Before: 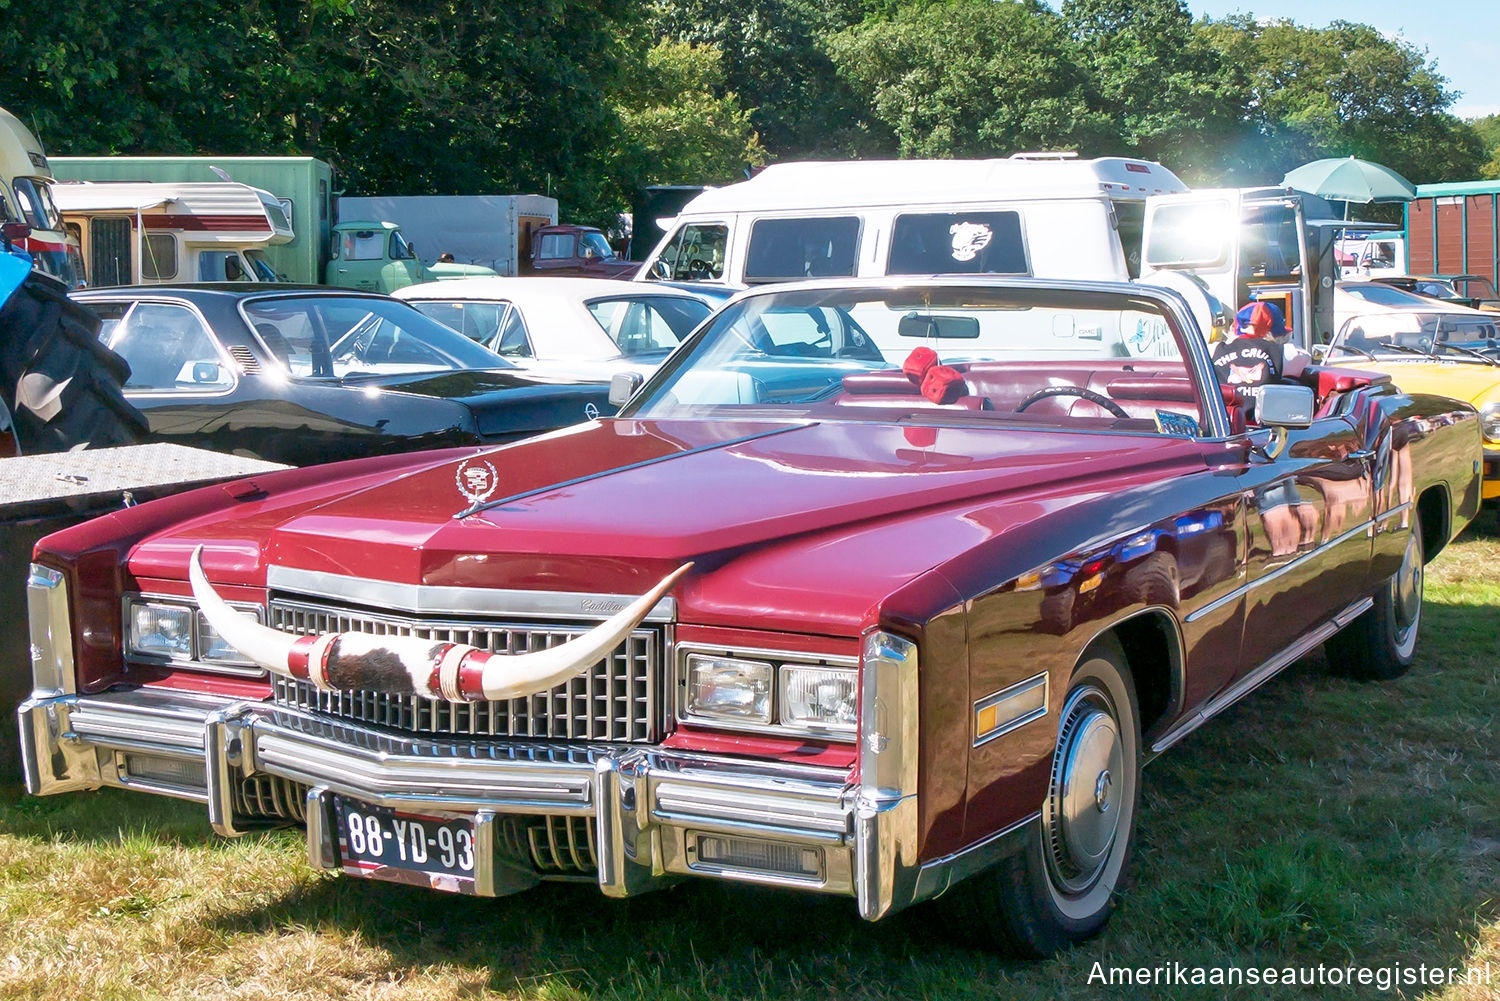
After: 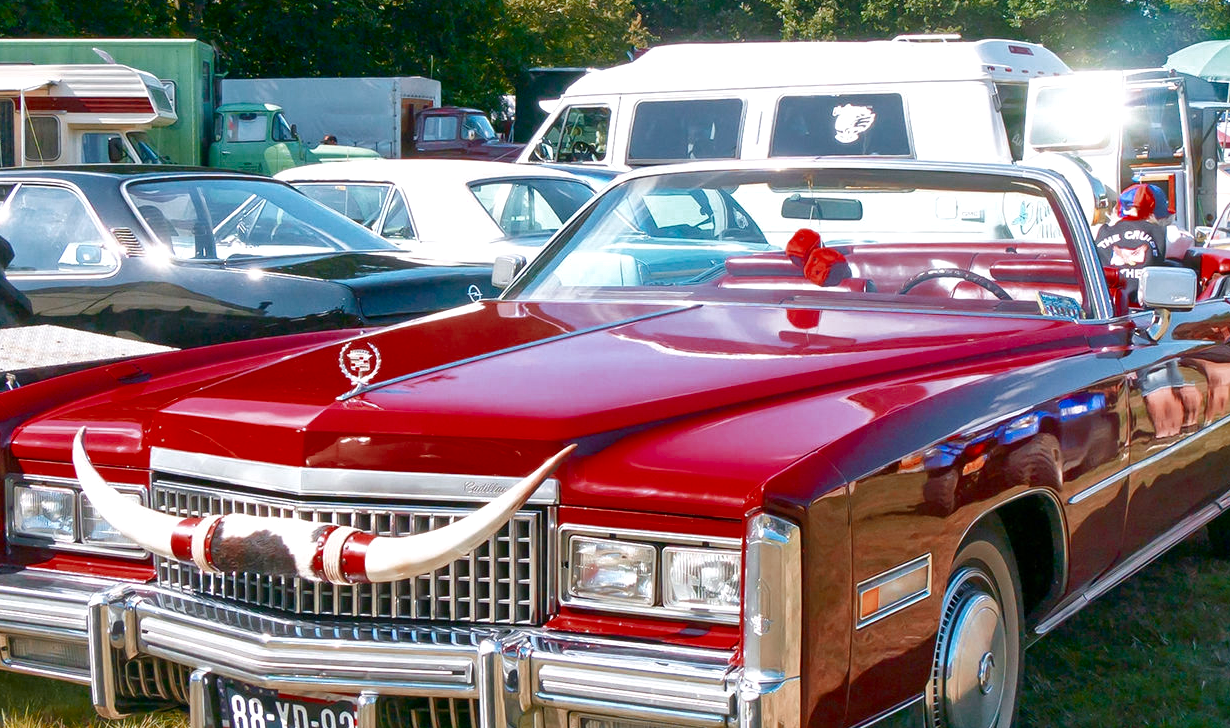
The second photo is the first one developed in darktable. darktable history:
color zones: curves: ch0 [(0, 0.299) (0.25, 0.383) (0.456, 0.352) (0.736, 0.571)]; ch1 [(0, 0.63) (0.151, 0.568) (0.254, 0.416) (0.47, 0.558) (0.732, 0.37) (0.909, 0.492)]; ch2 [(0.004, 0.604) (0.158, 0.443) (0.257, 0.403) (0.761, 0.468)]
color balance rgb: linear chroma grading › shadows 32%, linear chroma grading › global chroma -2%, linear chroma grading › mid-tones 4%, perceptual saturation grading › global saturation -2%, perceptual saturation grading › highlights -8%, perceptual saturation grading › mid-tones 8%, perceptual saturation grading › shadows 4%, perceptual brilliance grading › highlights 8%, perceptual brilliance grading › mid-tones 4%, perceptual brilliance grading › shadows 2%, global vibrance 16%, saturation formula JzAzBz (2021)
crop: left 7.856%, top 11.836%, right 10.12%, bottom 15.387%
